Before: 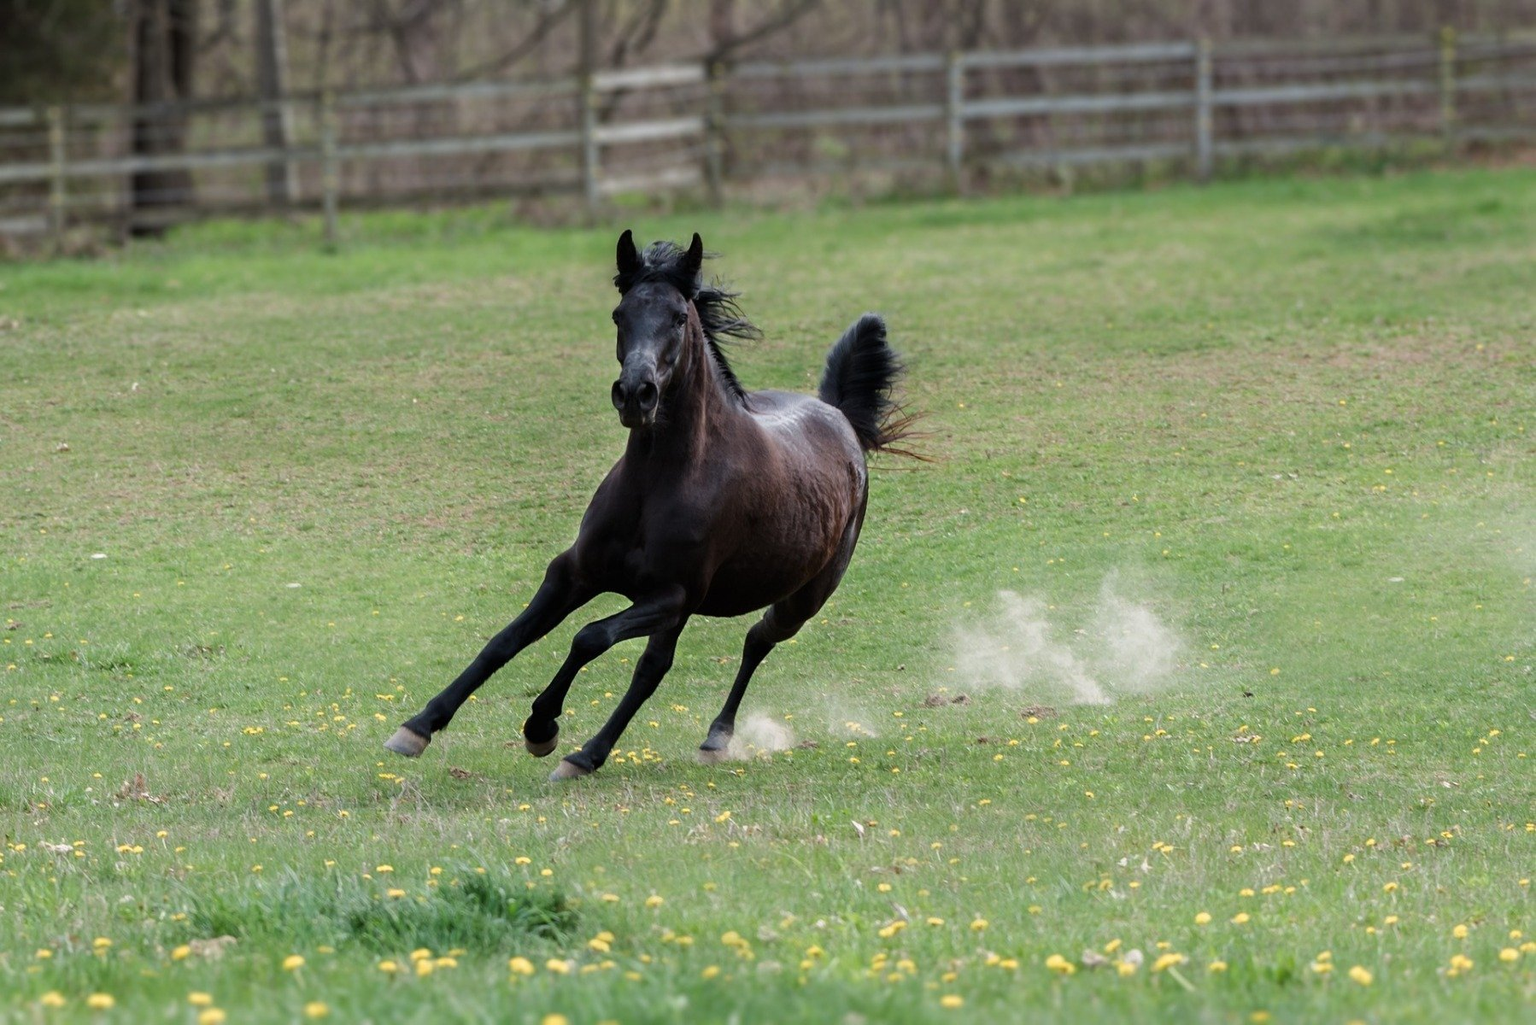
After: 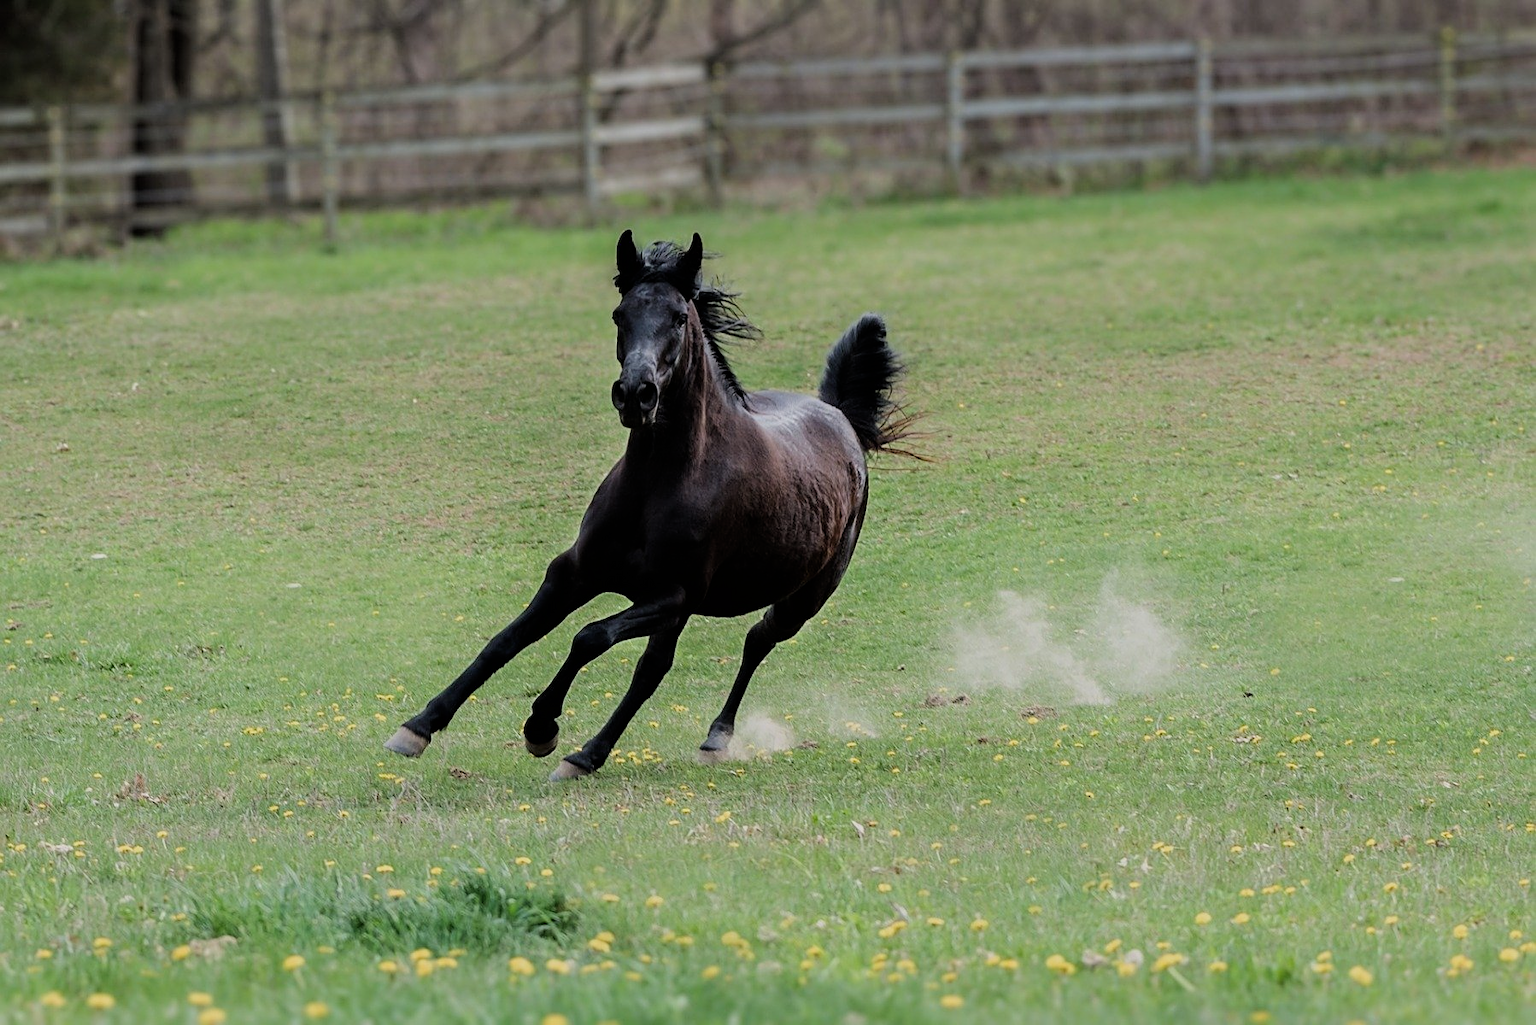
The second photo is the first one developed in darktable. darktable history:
sharpen: on, module defaults
filmic rgb: black relative exposure -7.65 EV, white relative exposure 4.56 EV, threshold 3.05 EV, hardness 3.61, color science v6 (2022), enable highlight reconstruction true
